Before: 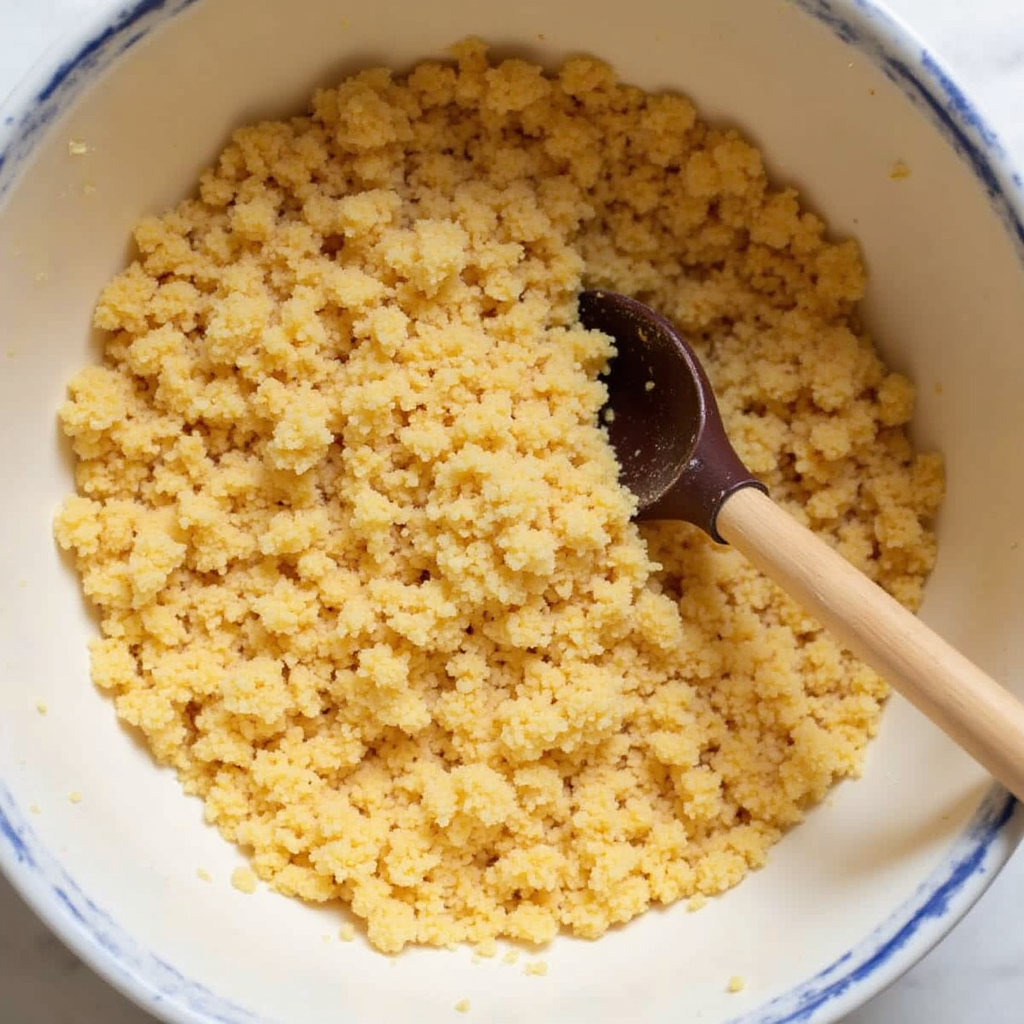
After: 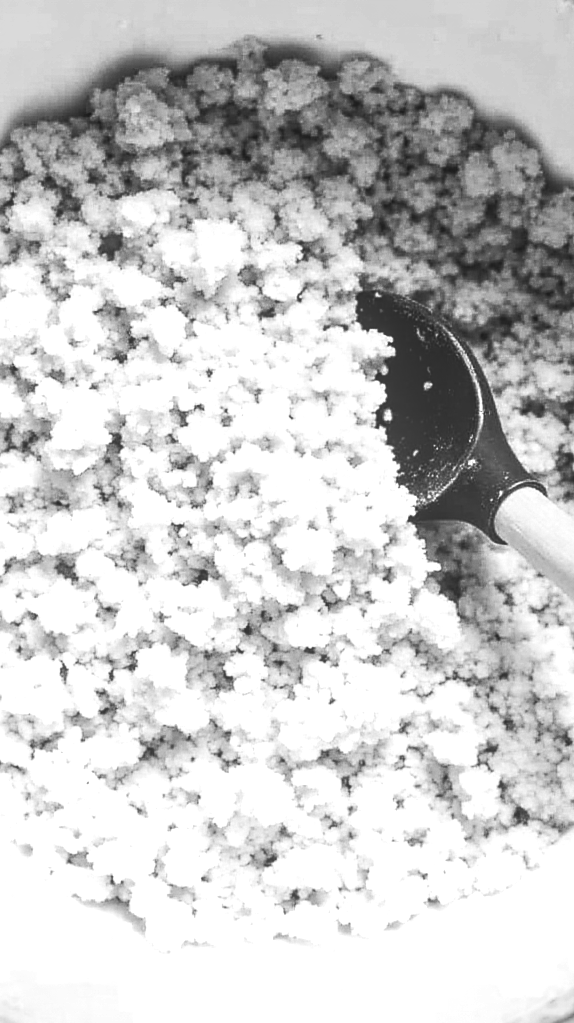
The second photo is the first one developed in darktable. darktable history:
crop: left 21.761%, right 22.12%, bottom 0%
local contrast: highlights 66%, shadows 35%, detail 166%, midtone range 0.2
exposure: black level correction 0, exposure 0.302 EV, compensate exposure bias true, compensate highlight preservation false
contrast brightness saturation: contrast 0.41, brightness 0.048, saturation 0.264
tone equalizer: -8 EV -0.414 EV, -7 EV -0.391 EV, -6 EV -0.299 EV, -5 EV -0.2 EV, -3 EV 0.238 EV, -2 EV 0.319 EV, -1 EV 0.374 EV, +0 EV 0.426 EV, edges refinement/feathering 500, mask exposure compensation -1.57 EV, preserve details no
color correction: highlights a* -6.5, highlights b* 0.694
color zones: curves: ch0 [(0.002, 0.593) (0.143, 0.417) (0.285, 0.541) (0.455, 0.289) (0.608, 0.327) (0.727, 0.283) (0.869, 0.571) (1, 0.603)]; ch1 [(0, 0) (0.143, 0) (0.286, 0) (0.429, 0) (0.571, 0) (0.714, 0) (0.857, 0)]
sharpen: radius 1.529, amount 0.363, threshold 1.379
